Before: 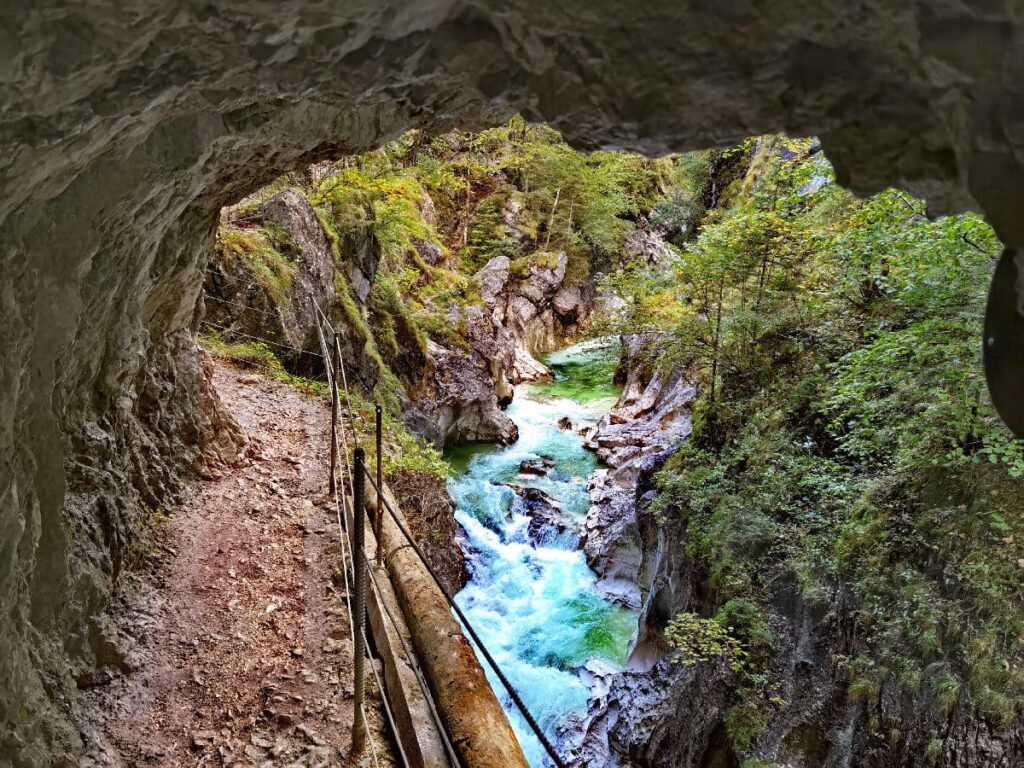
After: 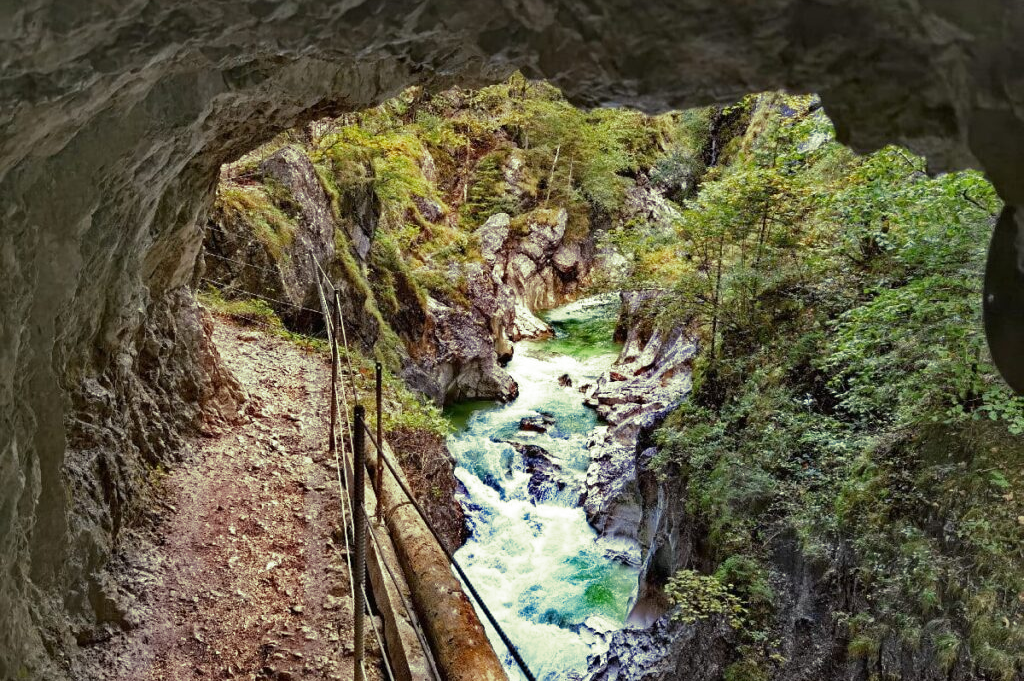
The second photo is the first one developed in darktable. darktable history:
split-toning: shadows › hue 290.82°, shadows › saturation 0.34, highlights › saturation 0.38, balance 0, compress 50%
crop and rotate: top 5.609%, bottom 5.609%
